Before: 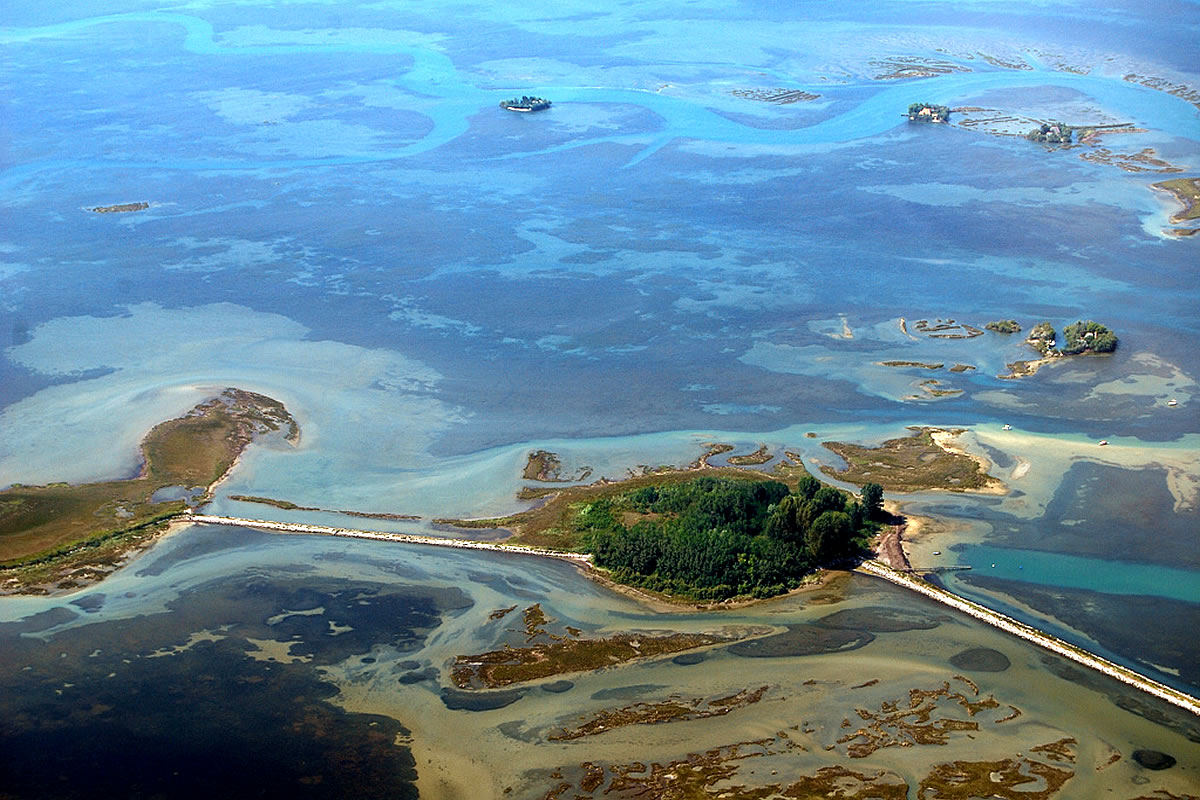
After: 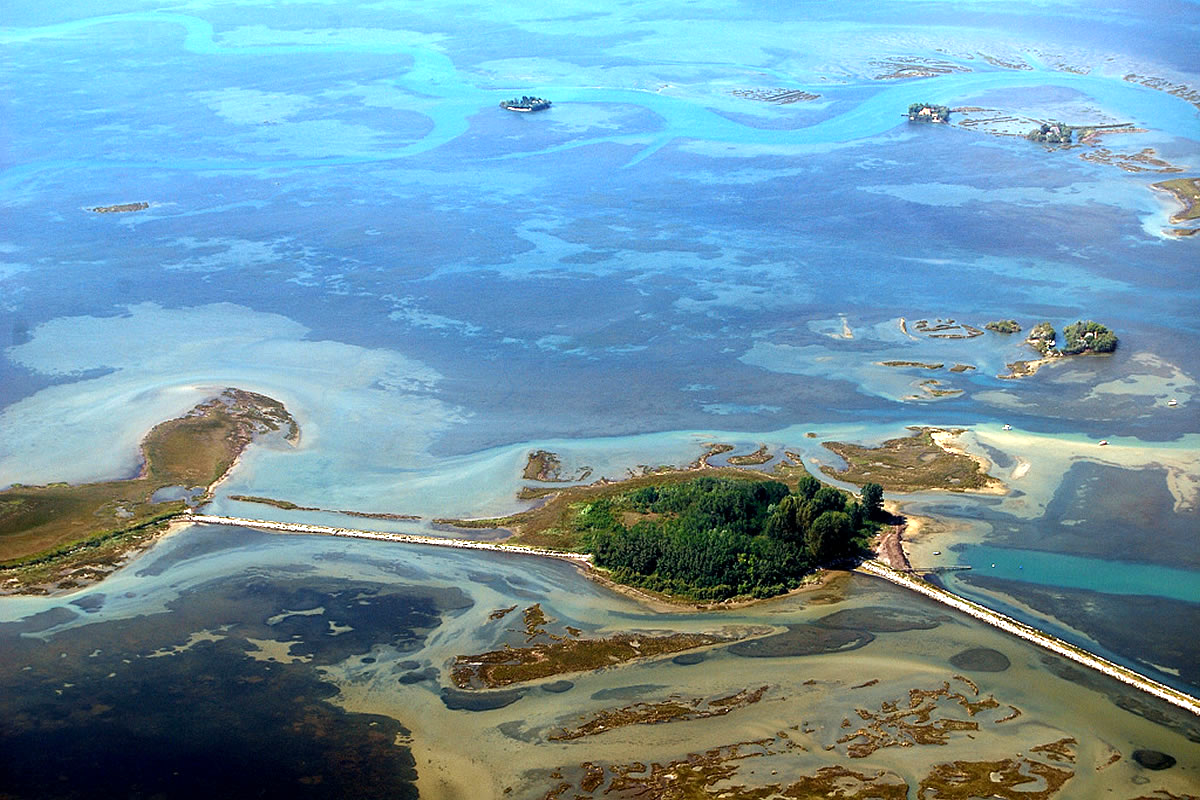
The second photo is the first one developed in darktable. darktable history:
exposure: exposure 0.292 EV, compensate exposure bias true, compensate highlight preservation false
